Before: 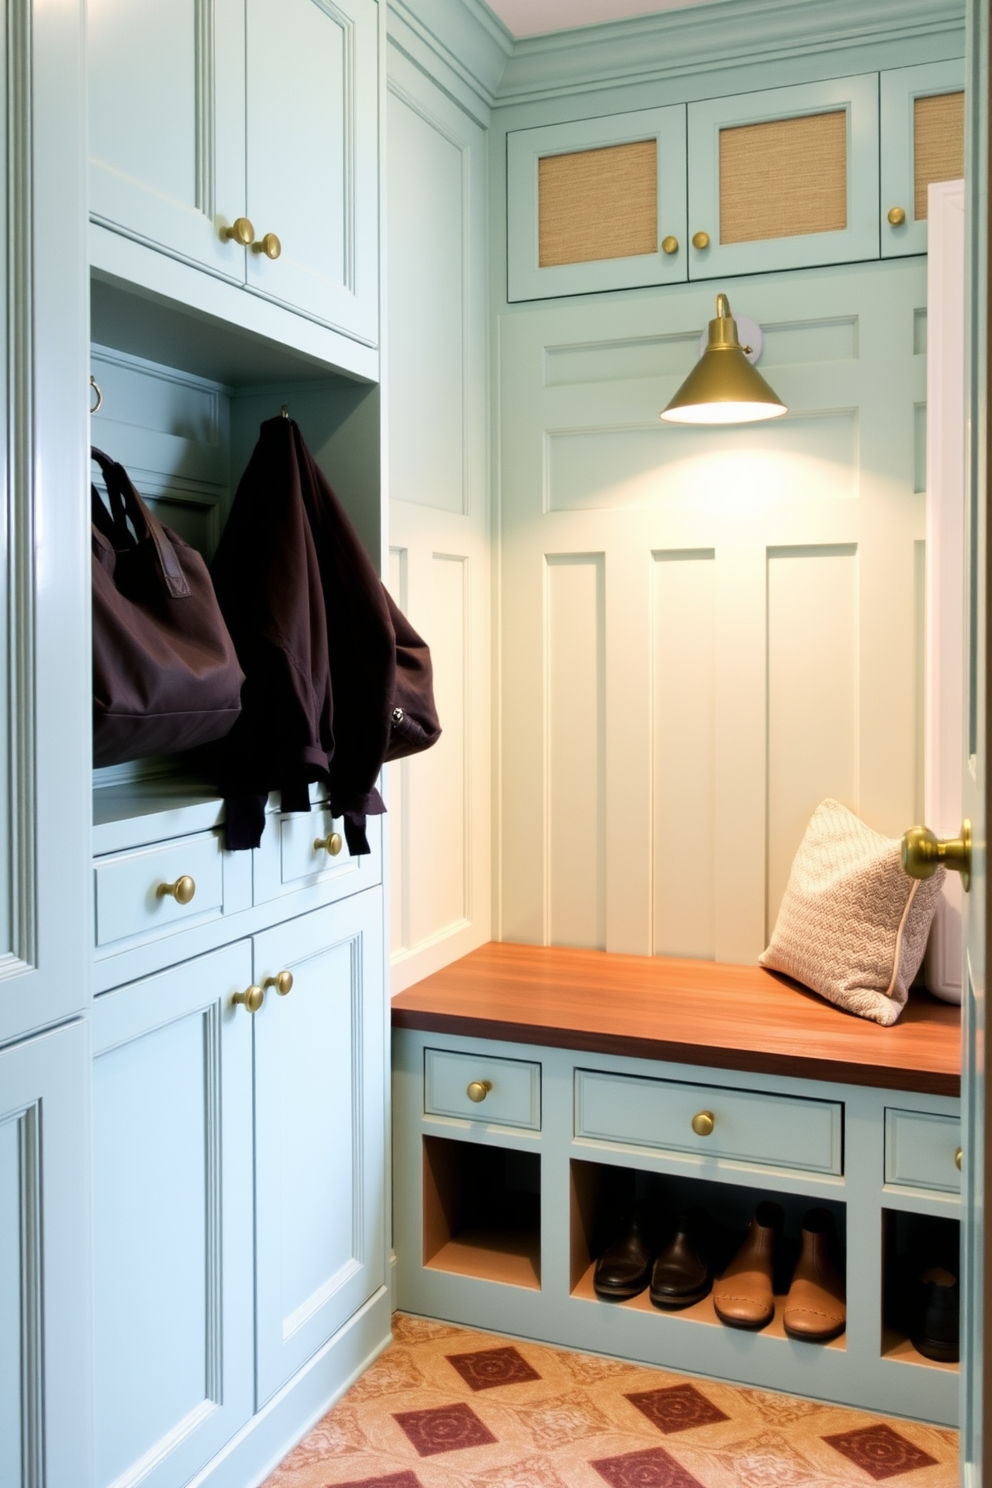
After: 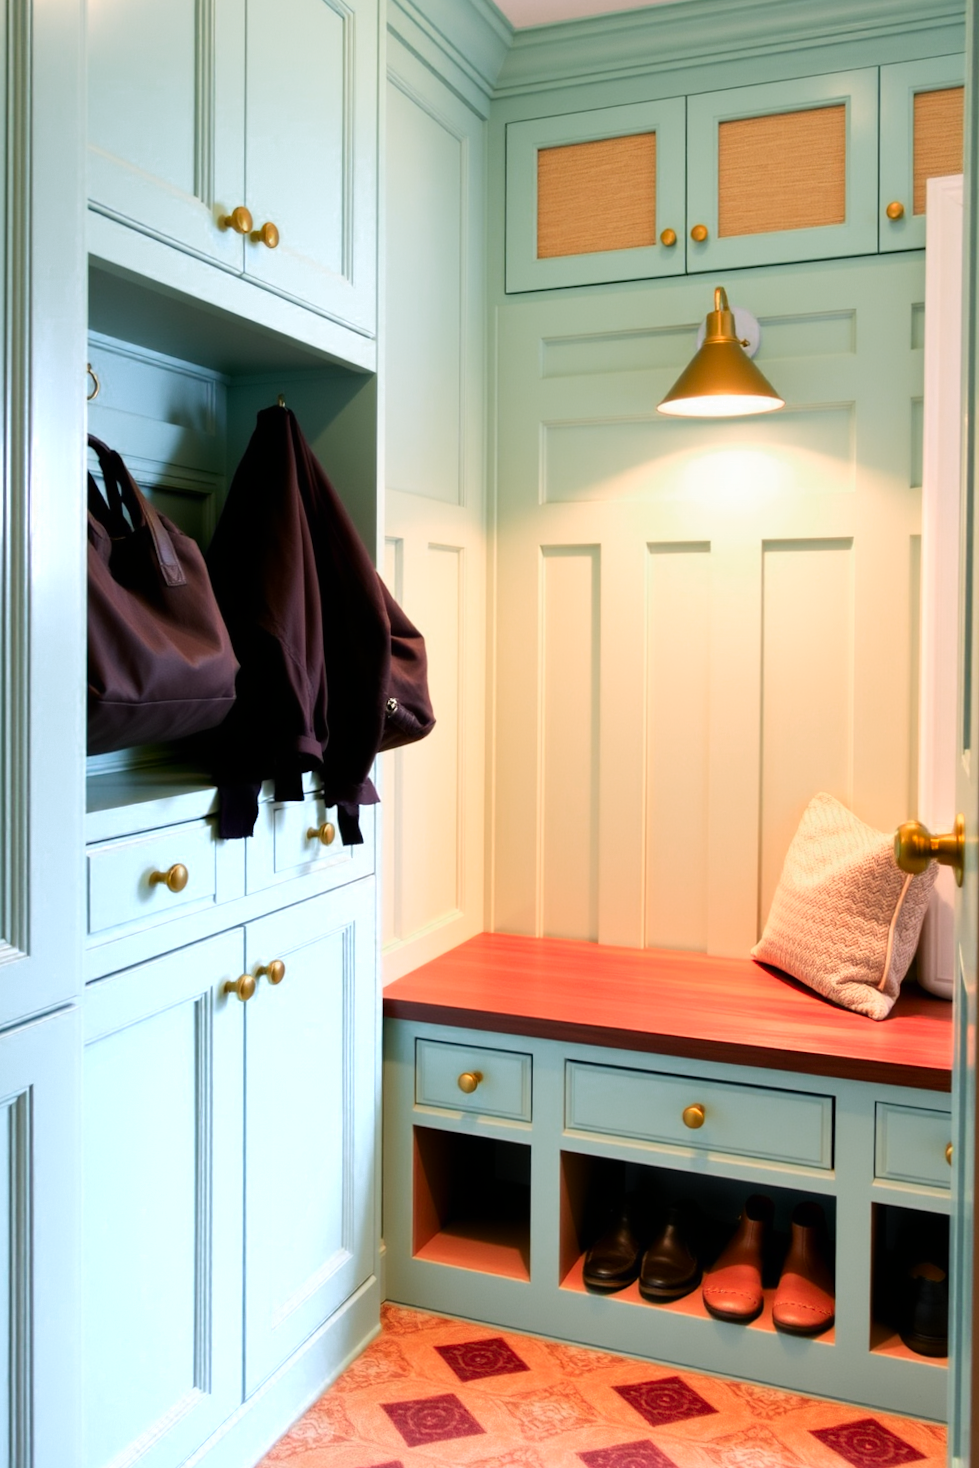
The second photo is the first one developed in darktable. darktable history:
crop and rotate: angle -0.5°
color zones: curves: ch0 [(0.473, 0.374) (0.742, 0.784)]; ch1 [(0.354, 0.737) (0.742, 0.705)]; ch2 [(0.318, 0.421) (0.758, 0.532)]
